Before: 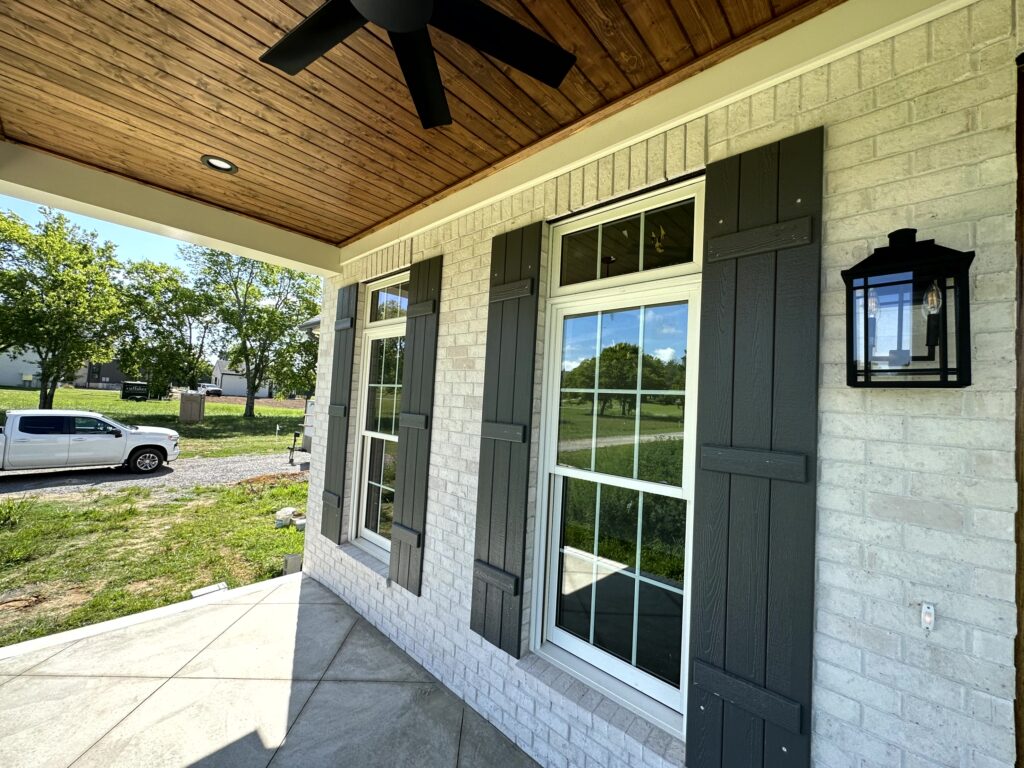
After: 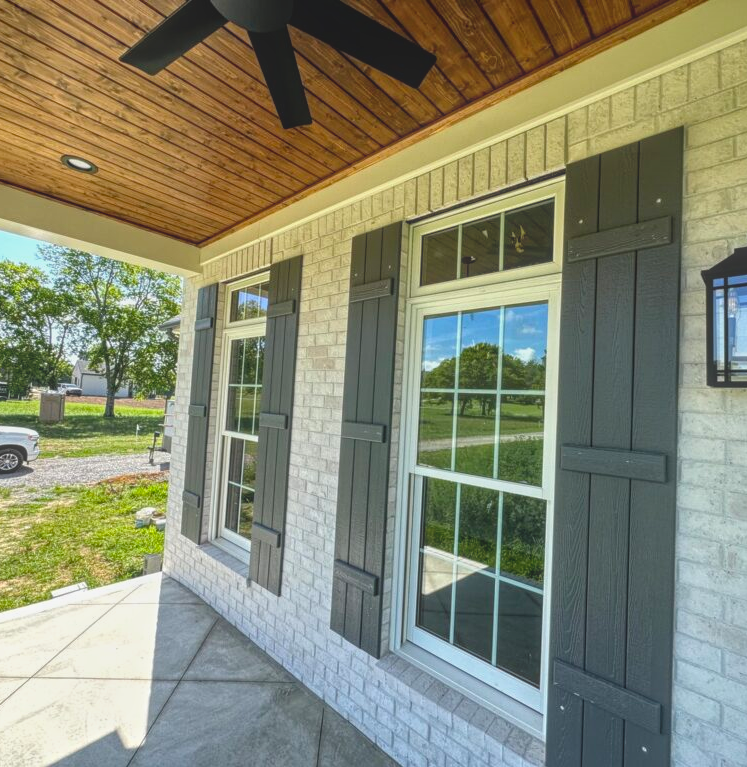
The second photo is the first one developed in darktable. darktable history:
local contrast: highlights 72%, shadows 14%, midtone range 0.191
crop: left 13.739%, right 13.296%
